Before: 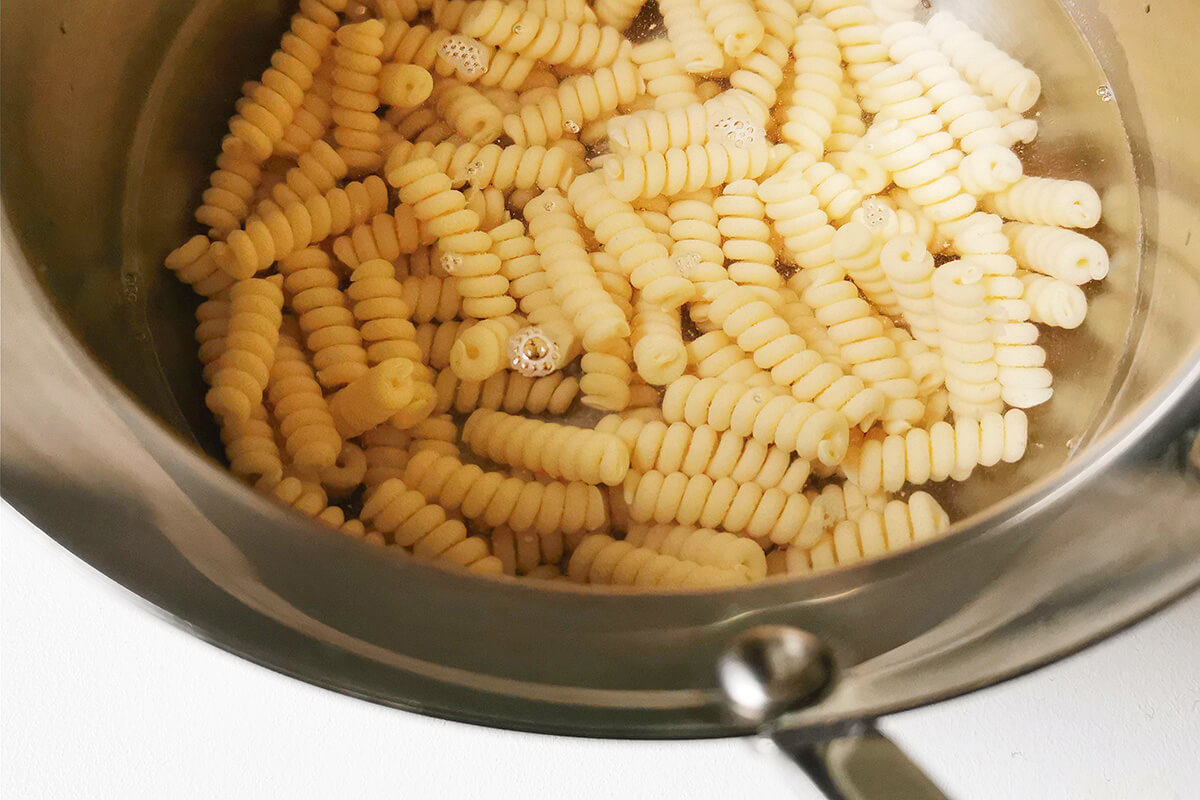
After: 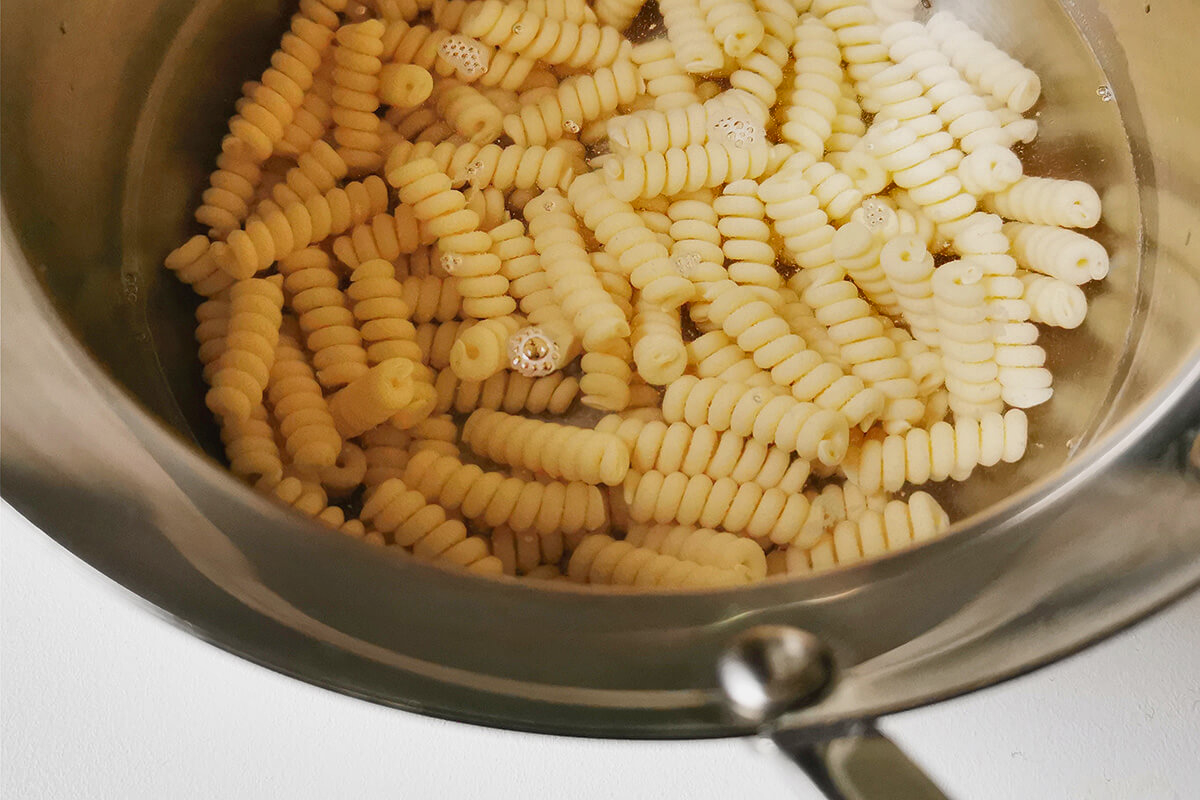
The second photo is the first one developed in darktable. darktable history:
shadows and highlights: shadows 52.92, soften with gaussian
exposure: exposure -0.182 EV, compensate exposure bias true, compensate highlight preservation false
